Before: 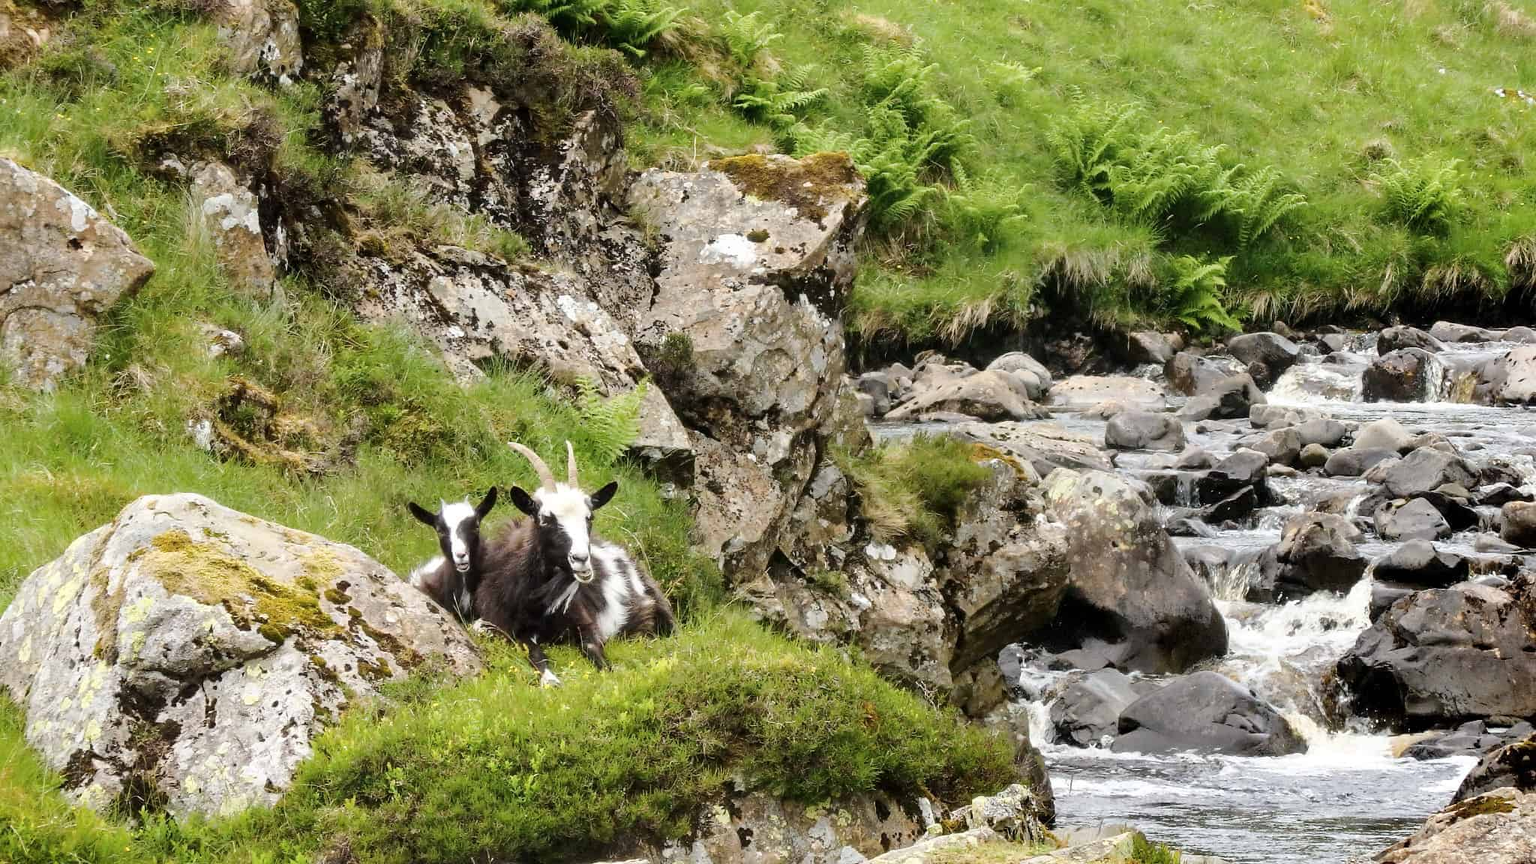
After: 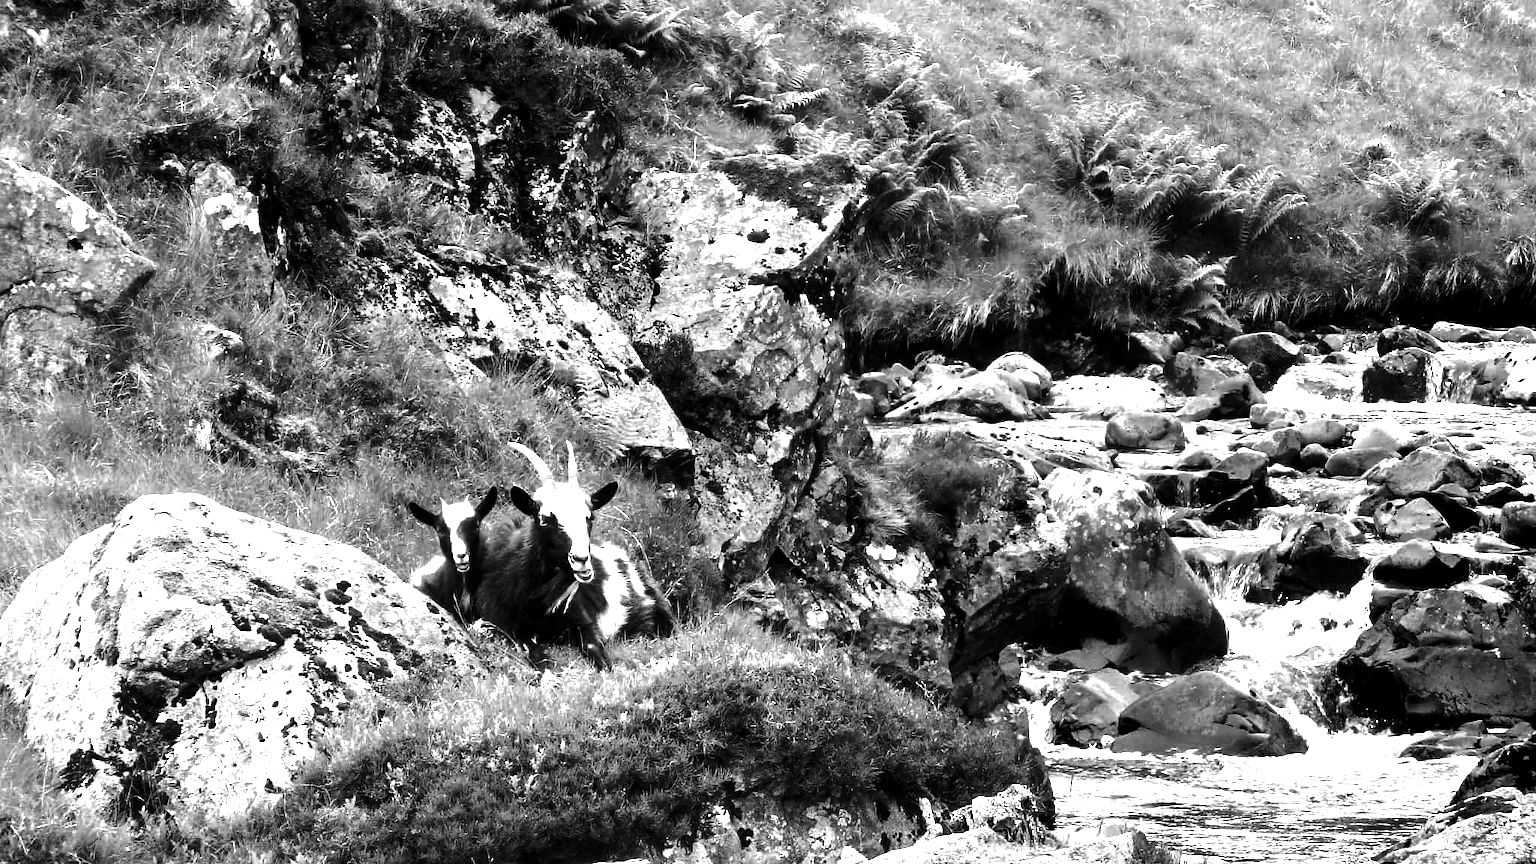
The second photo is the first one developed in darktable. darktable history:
exposure: black level correction 0.001, exposure 0.955 EV, compensate highlight preservation false
contrast brightness saturation: contrast -0.031, brightness -0.598, saturation -0.995
